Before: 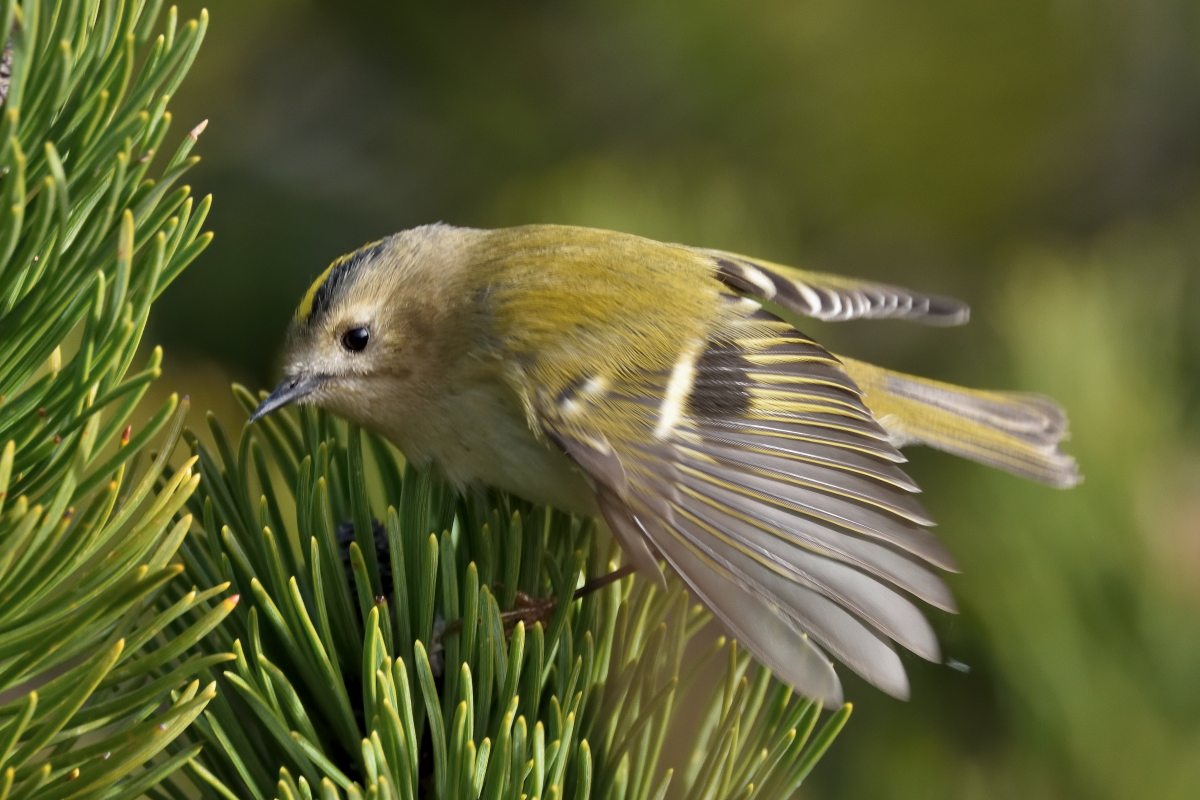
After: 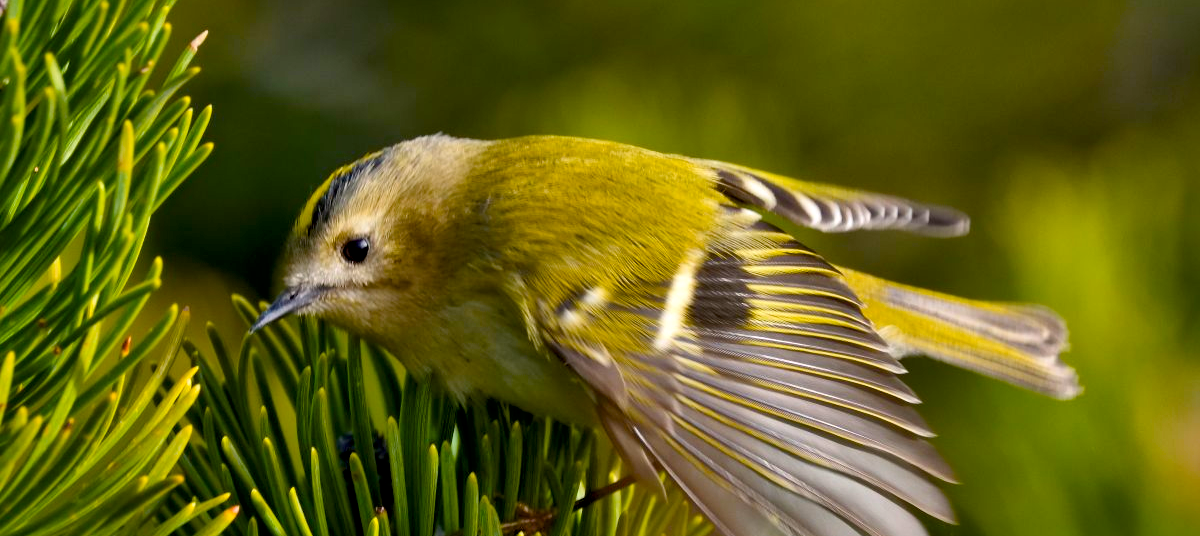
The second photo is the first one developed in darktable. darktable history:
crop: top 11.142%, bottom 21.758%
local contrast: mode bilateral grid, contrast 19, coarseness 50, detail 150%, midtone range 0.2
color balance rgb: highlights gain › luminance 0.555%, highlights gain › chroma 0.397%, highlights gain › hue 43°, global offset › luminance -0.479%, linear chroma grading › global chroma 14.405%, perceptual saturation grading › global saturation 36.449%, perceptual saturation grading › shadows 35.839%
